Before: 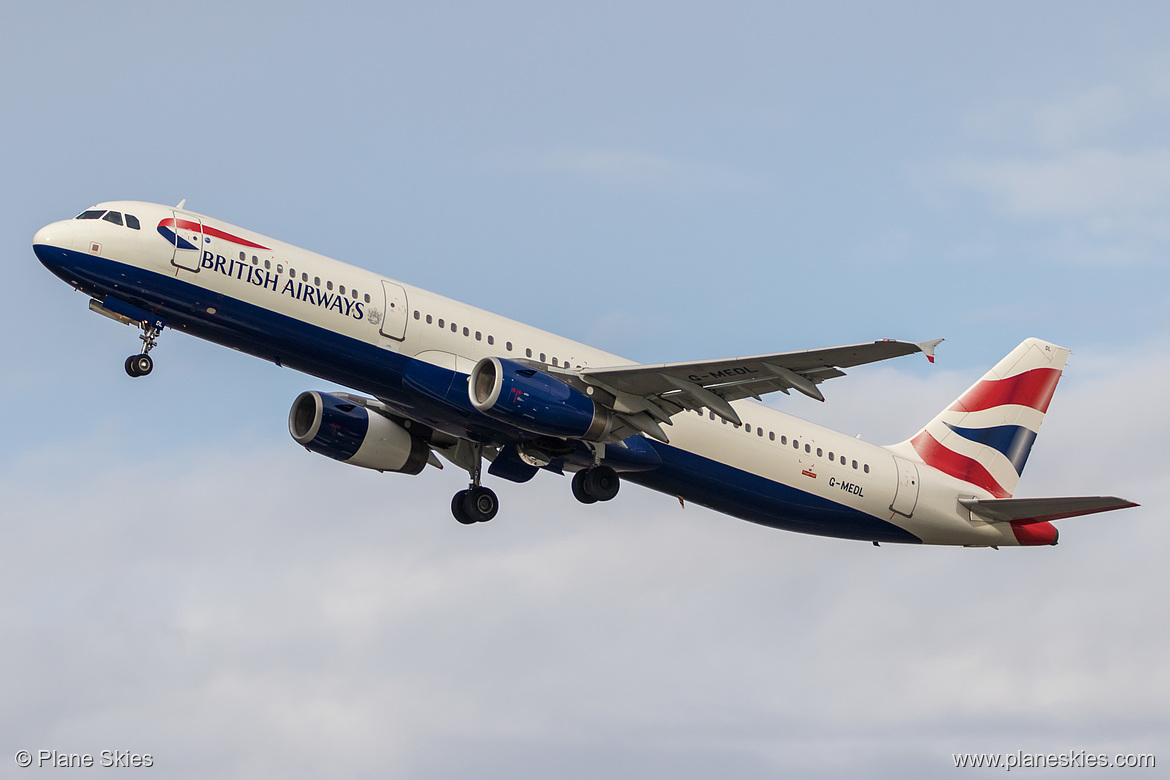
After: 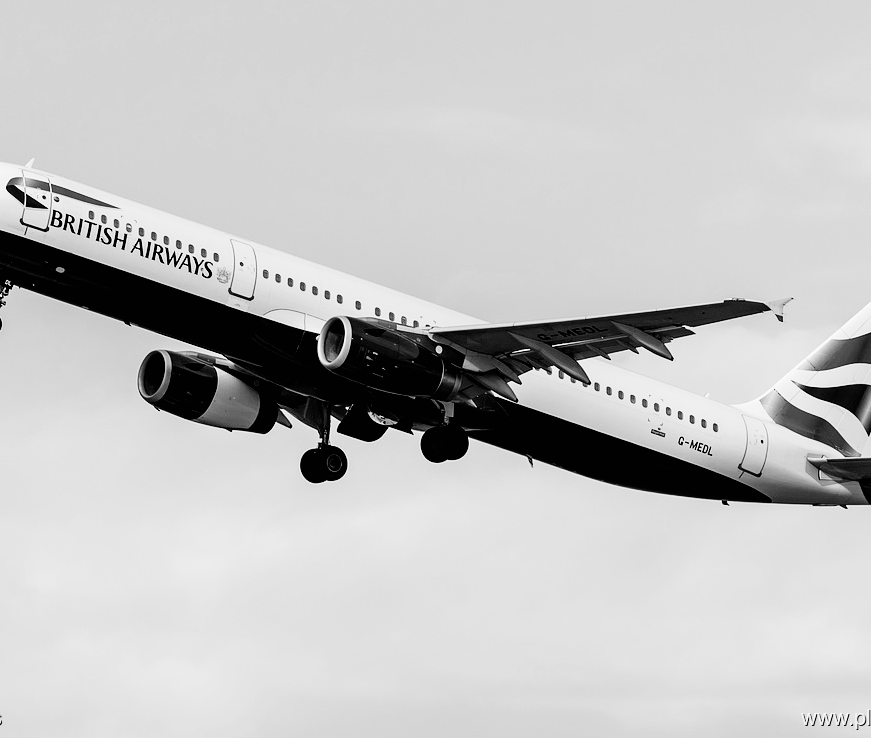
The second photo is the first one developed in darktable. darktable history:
filmic rgb: black relative exposure -5.13 EV, white relative exposure 3.5 EV, threshold 3.02 EV, hardness 3.16, contrast 1.502, highlights saturation mix -49.45%, add noise in highlights 0.002, preserve chrominance no, color science v3 (2019), use custom middle-gray values true, contrast in highlights soft, enable highlight reconstruction true
tone equalizer: -8 EV -0.415 EV, -7 EV -0.373 EV, -6 EV -0.334 EV, -5 EV -0.237 EV, -3 EV 0.219 EV, -2 EV 0.304 EV, -1 EV 0.373 EV, +0 EV 0.403 EV, mask exposure compensation -0.508 EV
crop and rotate: left 12.987%, top 5.272%, right 12.535%
